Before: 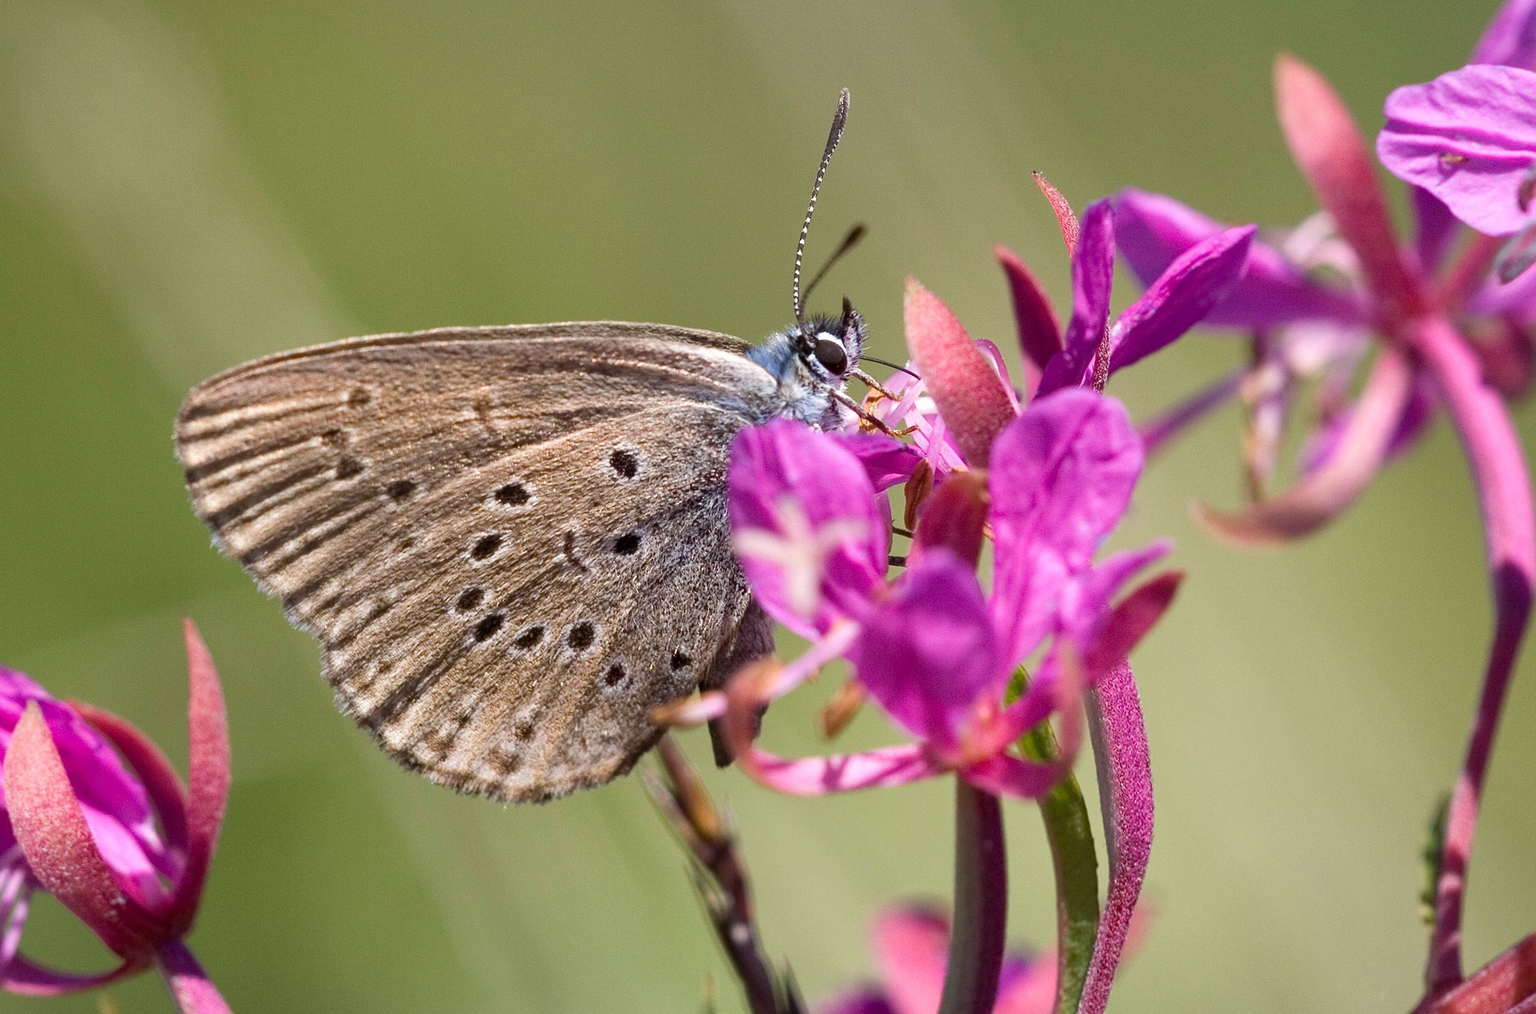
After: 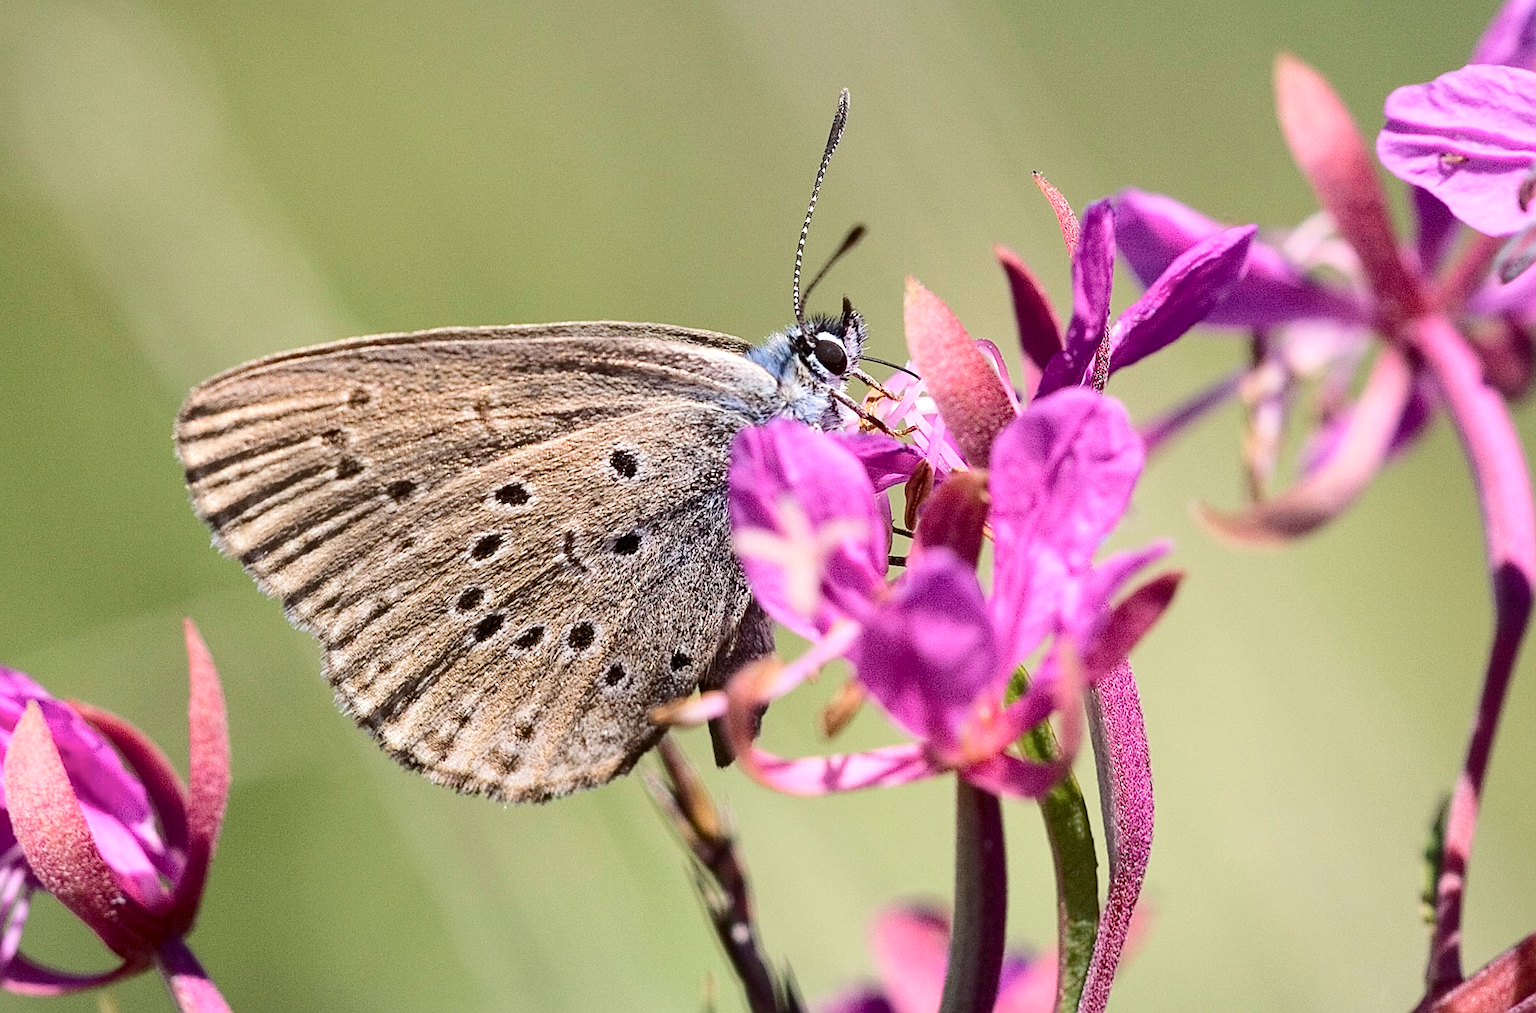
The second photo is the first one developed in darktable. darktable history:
sharpen: on, module defaults
tone curve: curves: ch0 [(0, 0) (0.003, 0.023) (0.011, 0.029) (0.025, 0.037) (0.044, 0.047) (0.069, 0.057) (0.1, 0.075) (0.136, 0.103) (0.177, 0.145) (0.224, 0.193) (0.277, 0.266) (0.335, 0.362) (0.399, 0.473) (0.468, 0.569) (0.543, 0.655) (0.623, 0.73) (0.709, 0.804) (0.801, 0.874) (0.898, 0.924) (1, 1)], color space Lab, independent channels, preserve colors none
local contrast: highlights 102%, shadows 99%, detail 120%, midtone range 0.2
